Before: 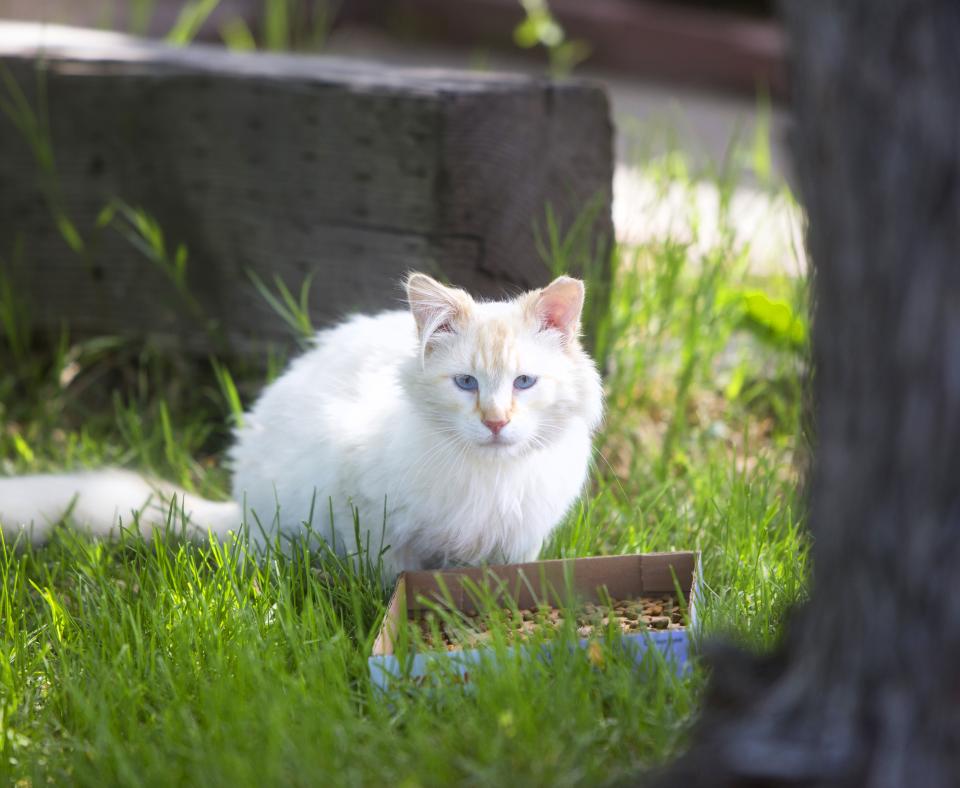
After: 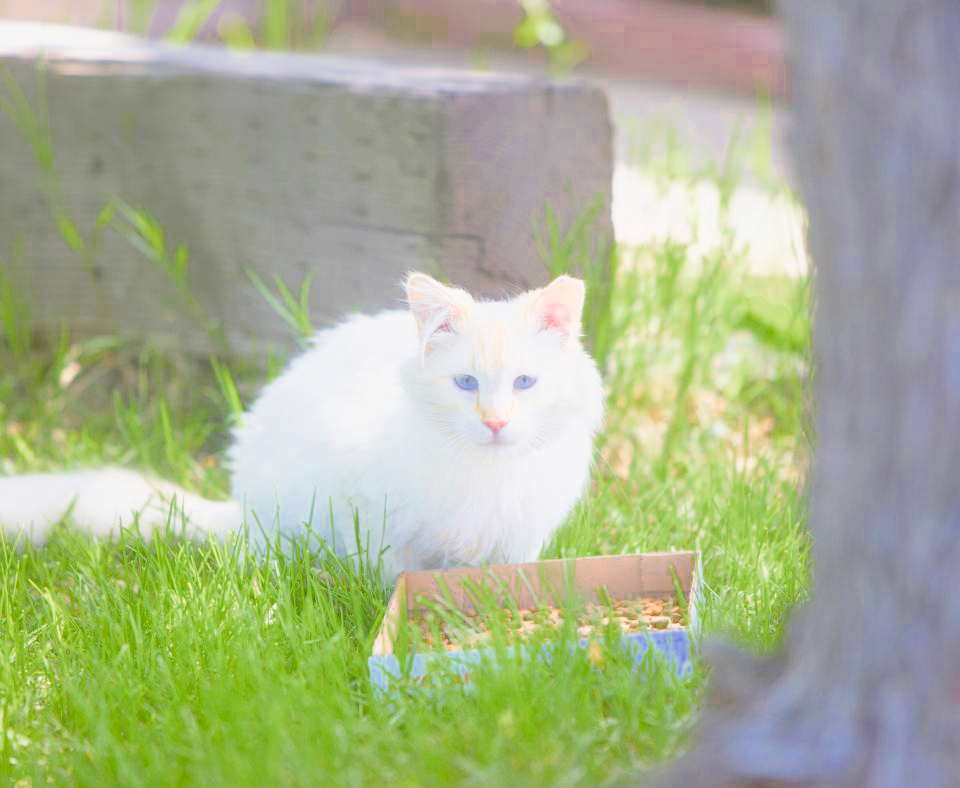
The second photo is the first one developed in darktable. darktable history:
filmic rgb: middle gray luminance 2.5%, black relative exposure -10 EV, white relative exposure 7 EV, threshold 6 EV, dynamic range scaling 10%, target black luminance 0%, hardness 3.19, latitude 44.39%, contrast 0.682, highlights saturation mix 5%, shadows ↔ highlights balance 13.63%, add noise in highlights 0, color science v3 (2019), use custom middle-gray values true, iterations of high-quality reconstruction 0, contrast in highlights soft, enable highlight reconstruction true
color zones: curves: ch0 [(0, 0.465) (0.092, 0.596) (0.289, 0.464) (0.429, 0.453) (0.571, 0.464) (0.714, 0.455) (0.857, 0.462) (1, 0.465)]
tone curve: curves: ch0 [(0, 0) (0.004, 0.008) (0.077, 0.156) (0.169, 0.29) (0.774, 0.774) (1, 1)], color space Lab, linked channels, preserve colors none
